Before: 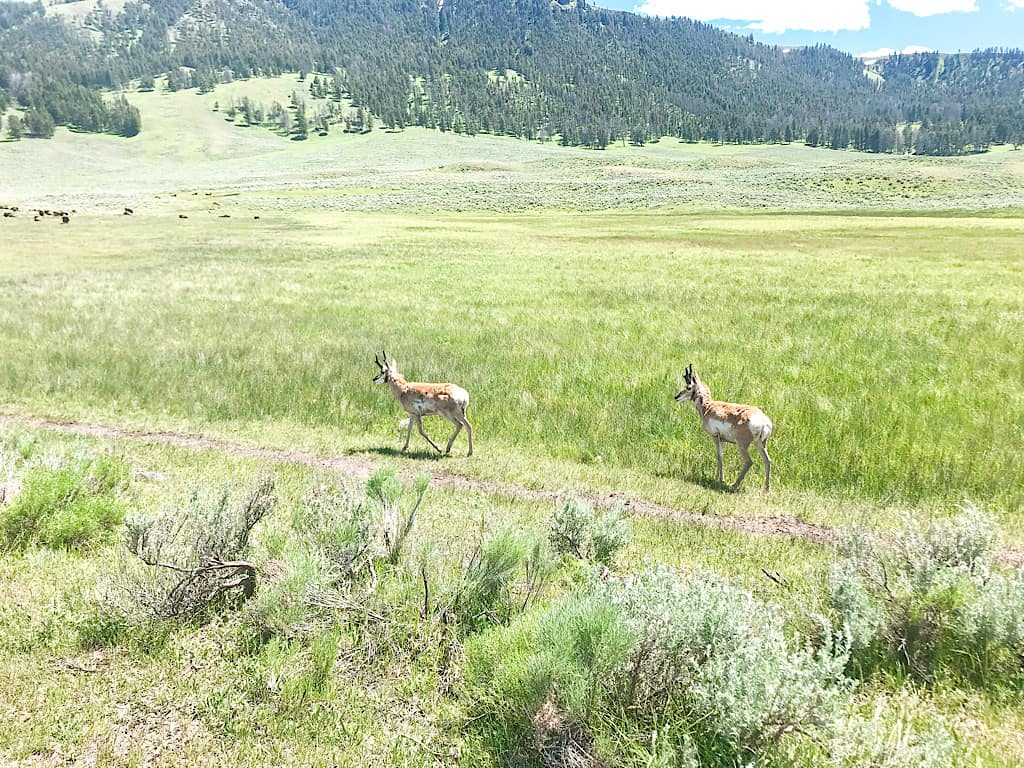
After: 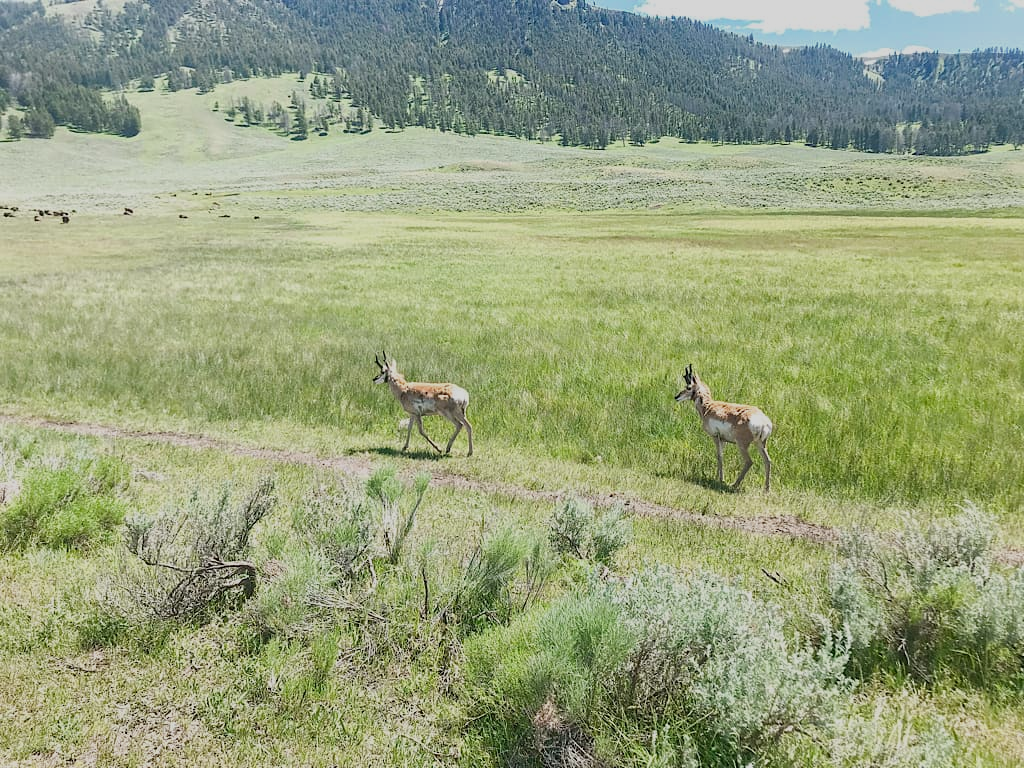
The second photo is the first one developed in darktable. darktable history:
exposure: exposure -0.582 EV, compensate highlight preservation false
white balance: emerald 1
